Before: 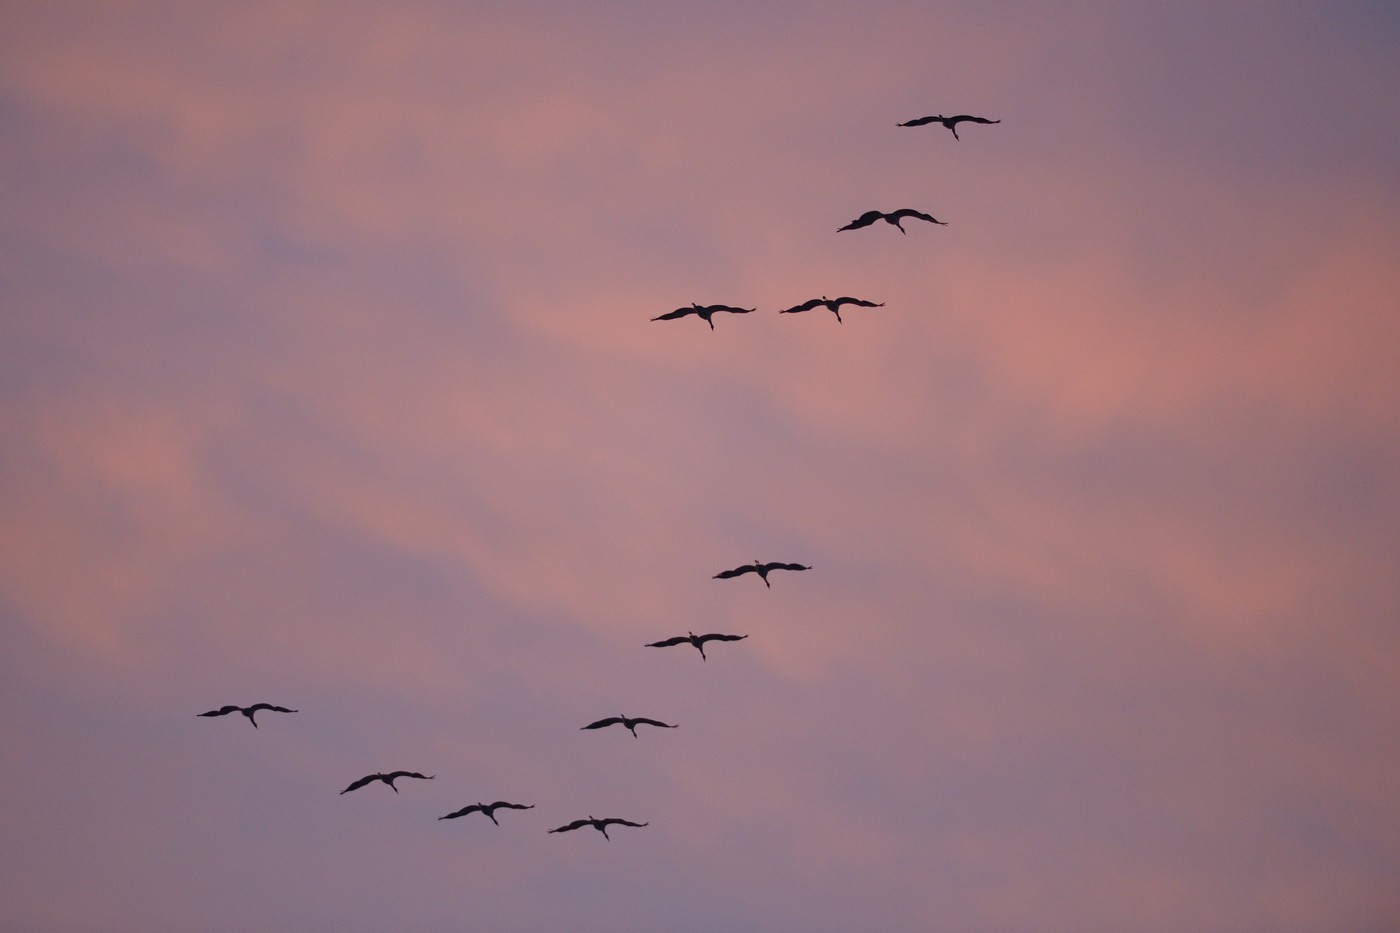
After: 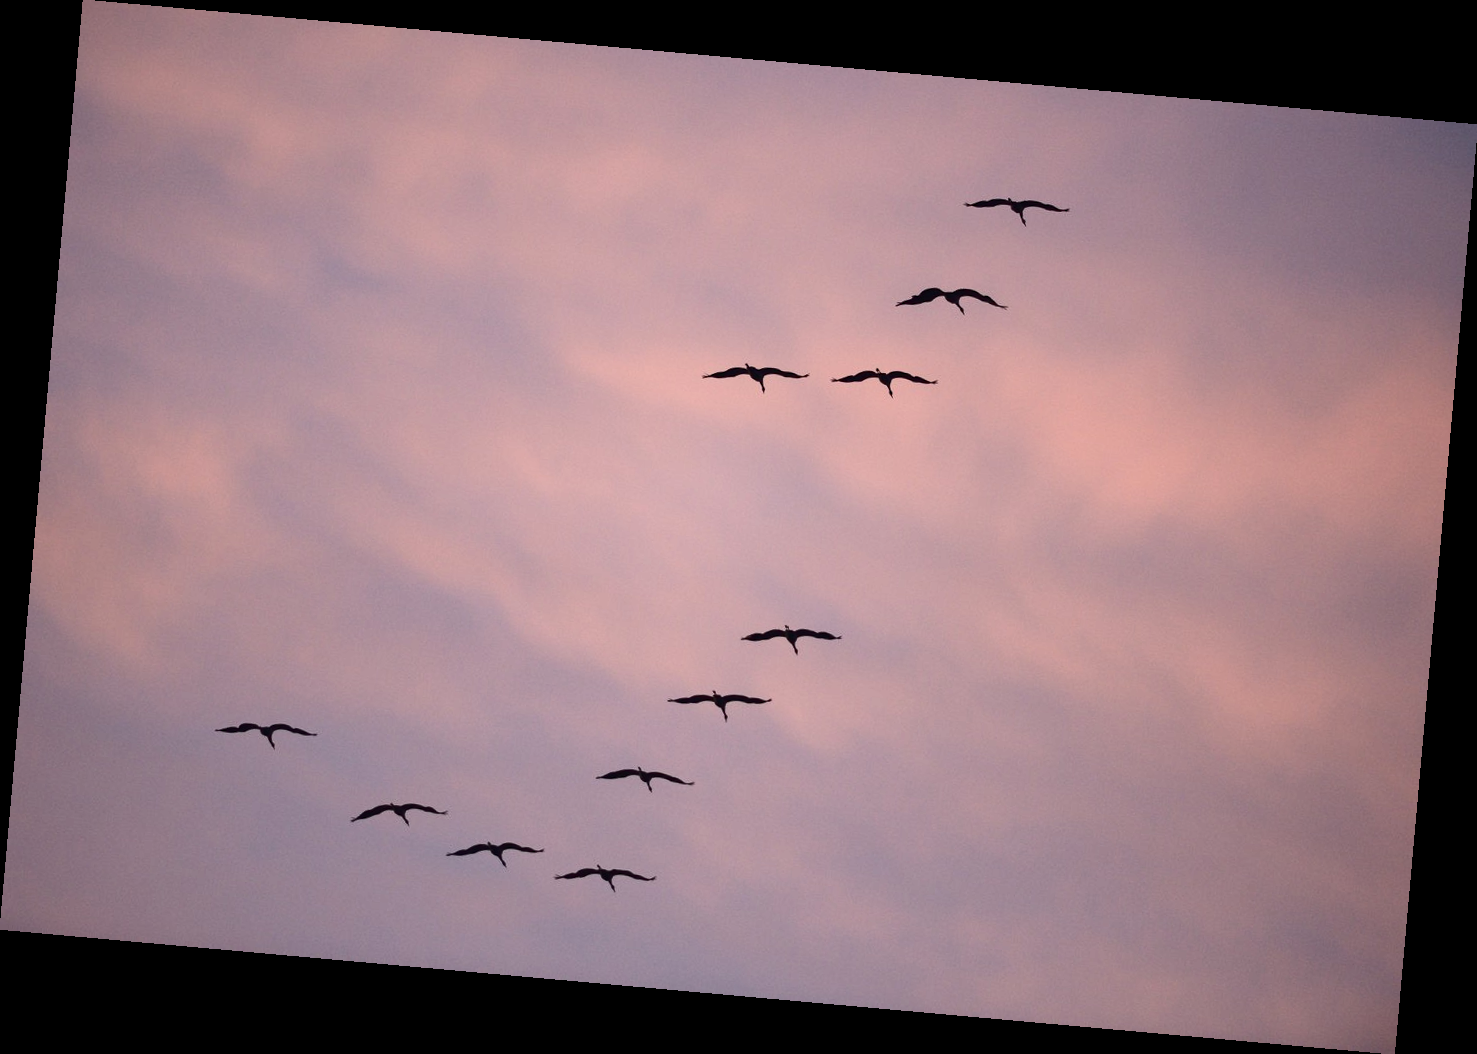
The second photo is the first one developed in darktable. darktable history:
rotate and perspective: rotation 5.12°, automatic cropping off
contrast brightness saturation: contrast 0.39, brightness 0.1
